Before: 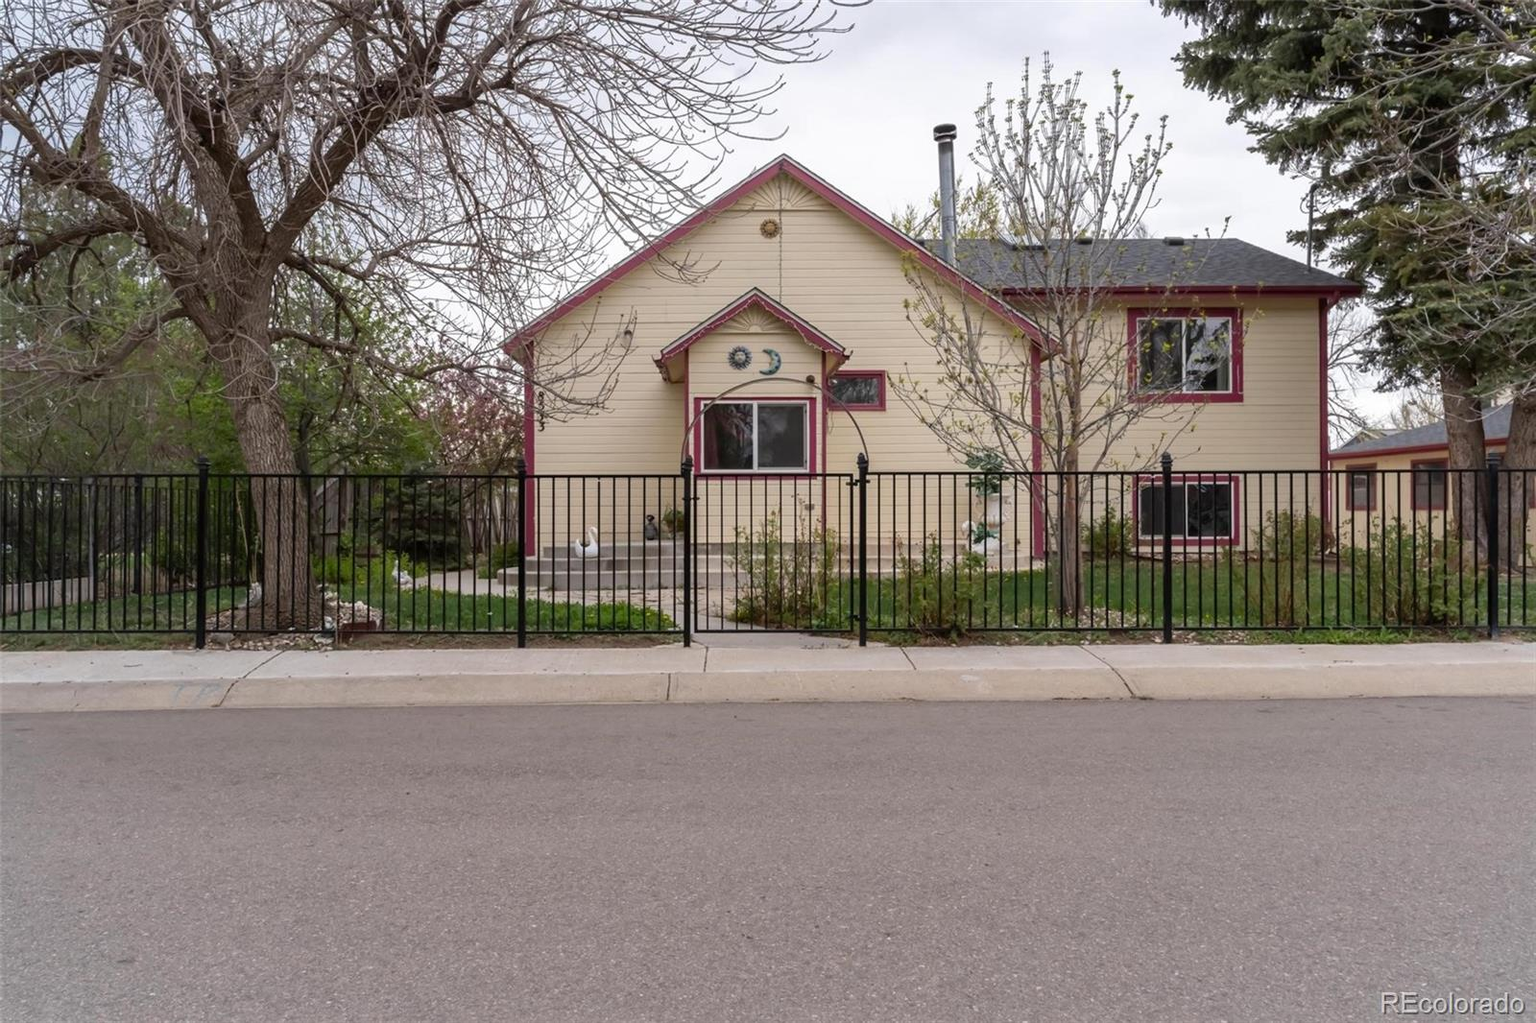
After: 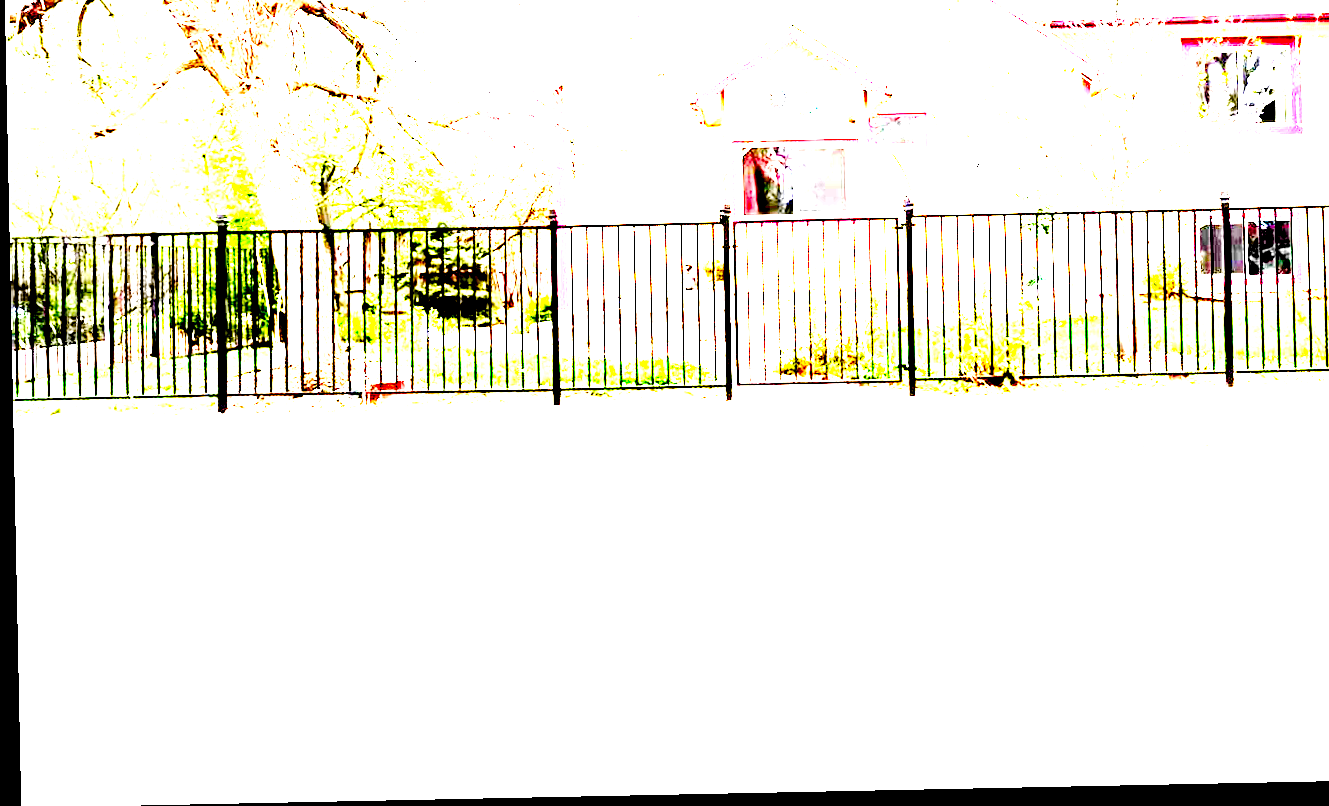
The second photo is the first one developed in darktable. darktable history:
crop: top 26.531%, right 17.959%
tone curve: curves: ch0 [(0, 0) (0.003, 0.006) (0.011, 0.007) (0.025, 0.01) (0.044, 0.015) (0.069, 0.023) (0.1, 0.031) (0.136, 0.045) (0.177, 0.066) (0.224, 0.098) (0.277, 0.139) (0.335, 0.194) (0.399, 0.254) (0.468, 0.346) (0.543, 0.45) (0.623, 0.56) (0.709, 0.667) (0.801, 0.78) (0.898, 0.891) (1, 1)], preserve colors none
rotate and perspective: rotation -1.17°, automatic cropping off
exposure: black level correction 0.011, exposure 1.088 EV, compensate exposure bias true, compensate highlight preservation false
color balance rgb: linear chroma grading › shadows 32%, linear chroma grading › global chroma -2%, linear chroma grading › mid-tones 4%, perceptual saturation grading › global saturation -2%, perceptual saturation grading › highlights -8%, perceptual saturation grading › mid-tones 8%, perceptual saturation grading › shadows 4%, perceptual brilliance grading › highlights 8%, perceptual brilliance grading › mid-tones 4%, perceptual brilliance grading › shadows 2%, global vibrance 16%, saturation formula JzAzBz (2021)
